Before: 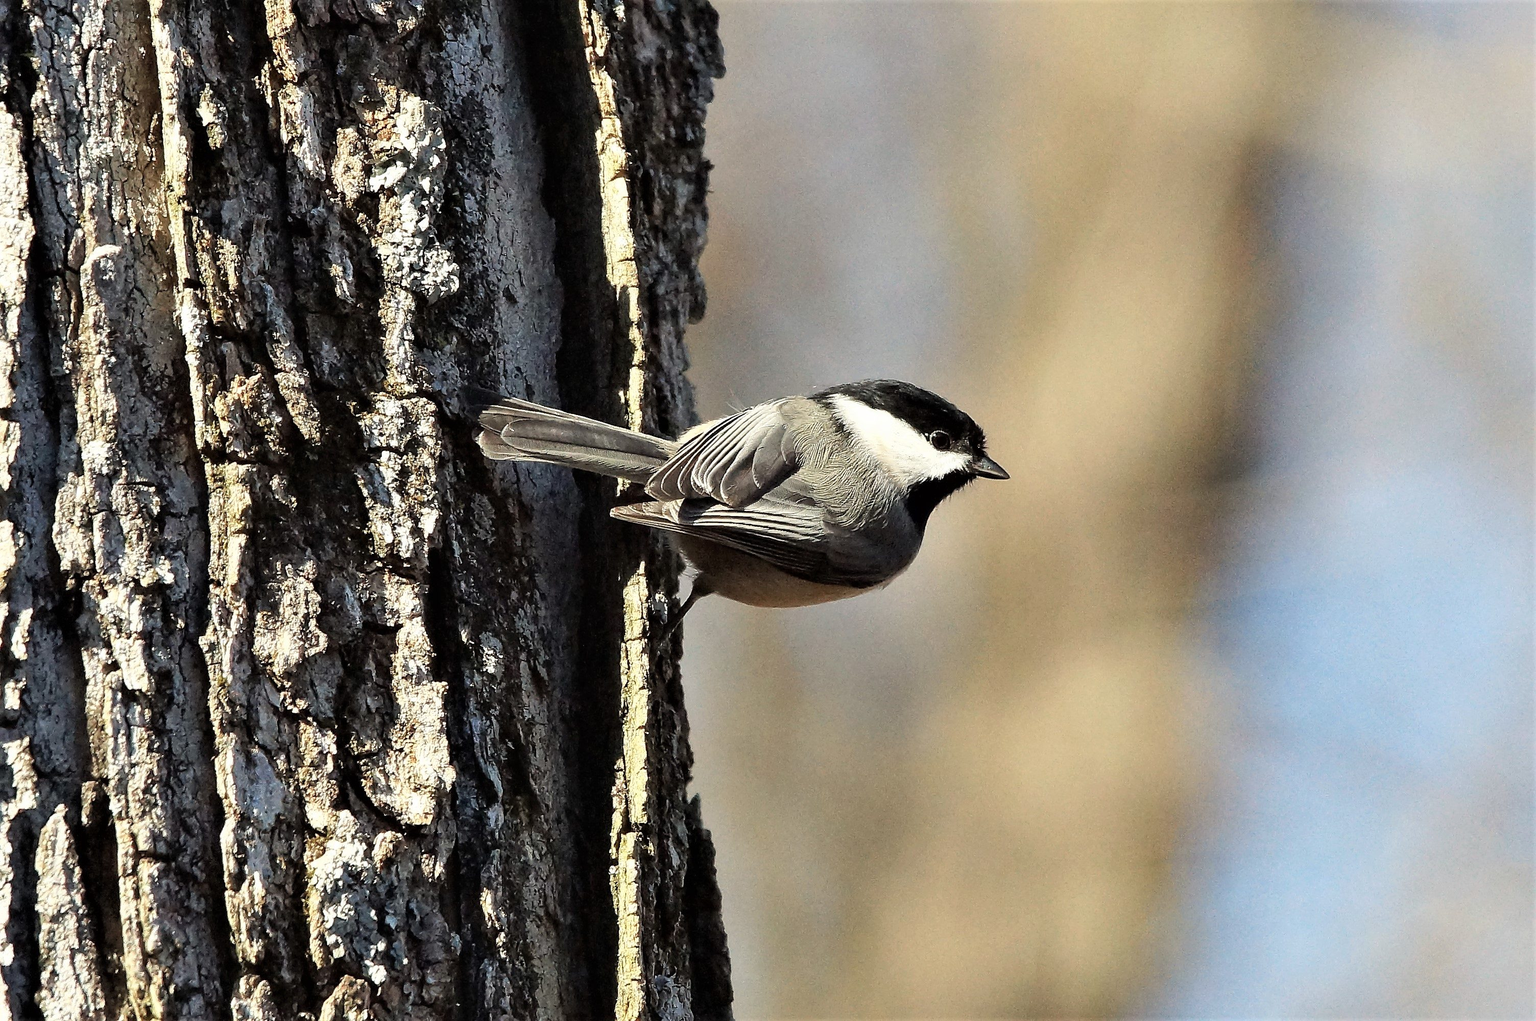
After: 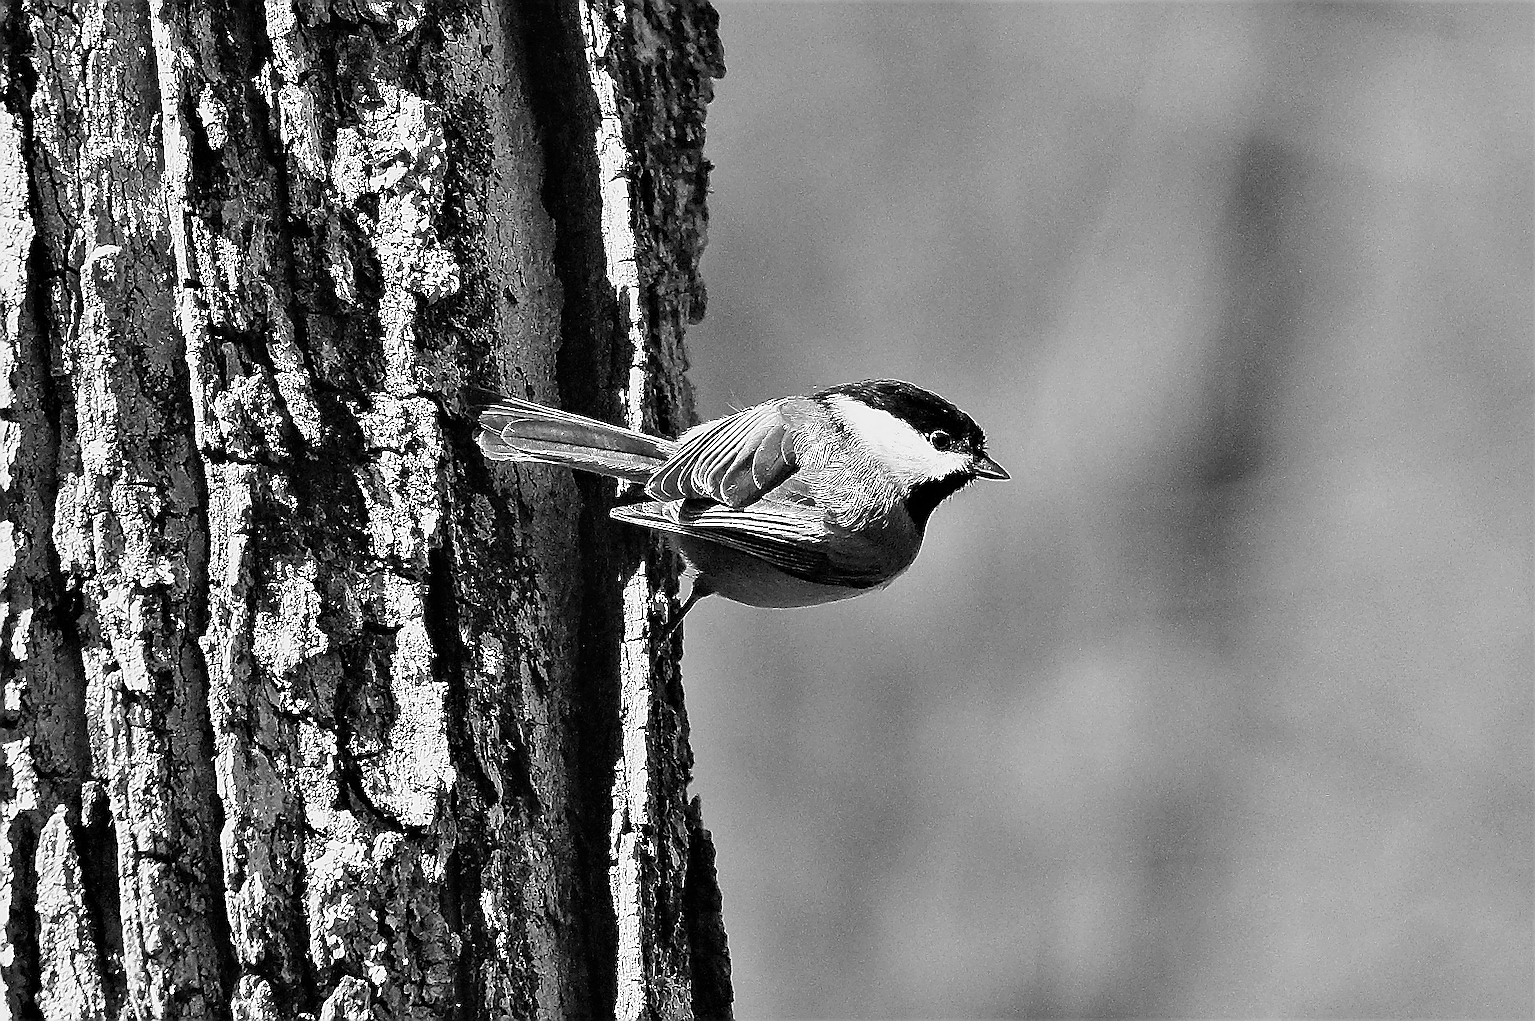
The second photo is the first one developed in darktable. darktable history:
sharpen: amount 2
shadows and highlights: soften with gaussian
monochrome: a -74.22, b 78.2
